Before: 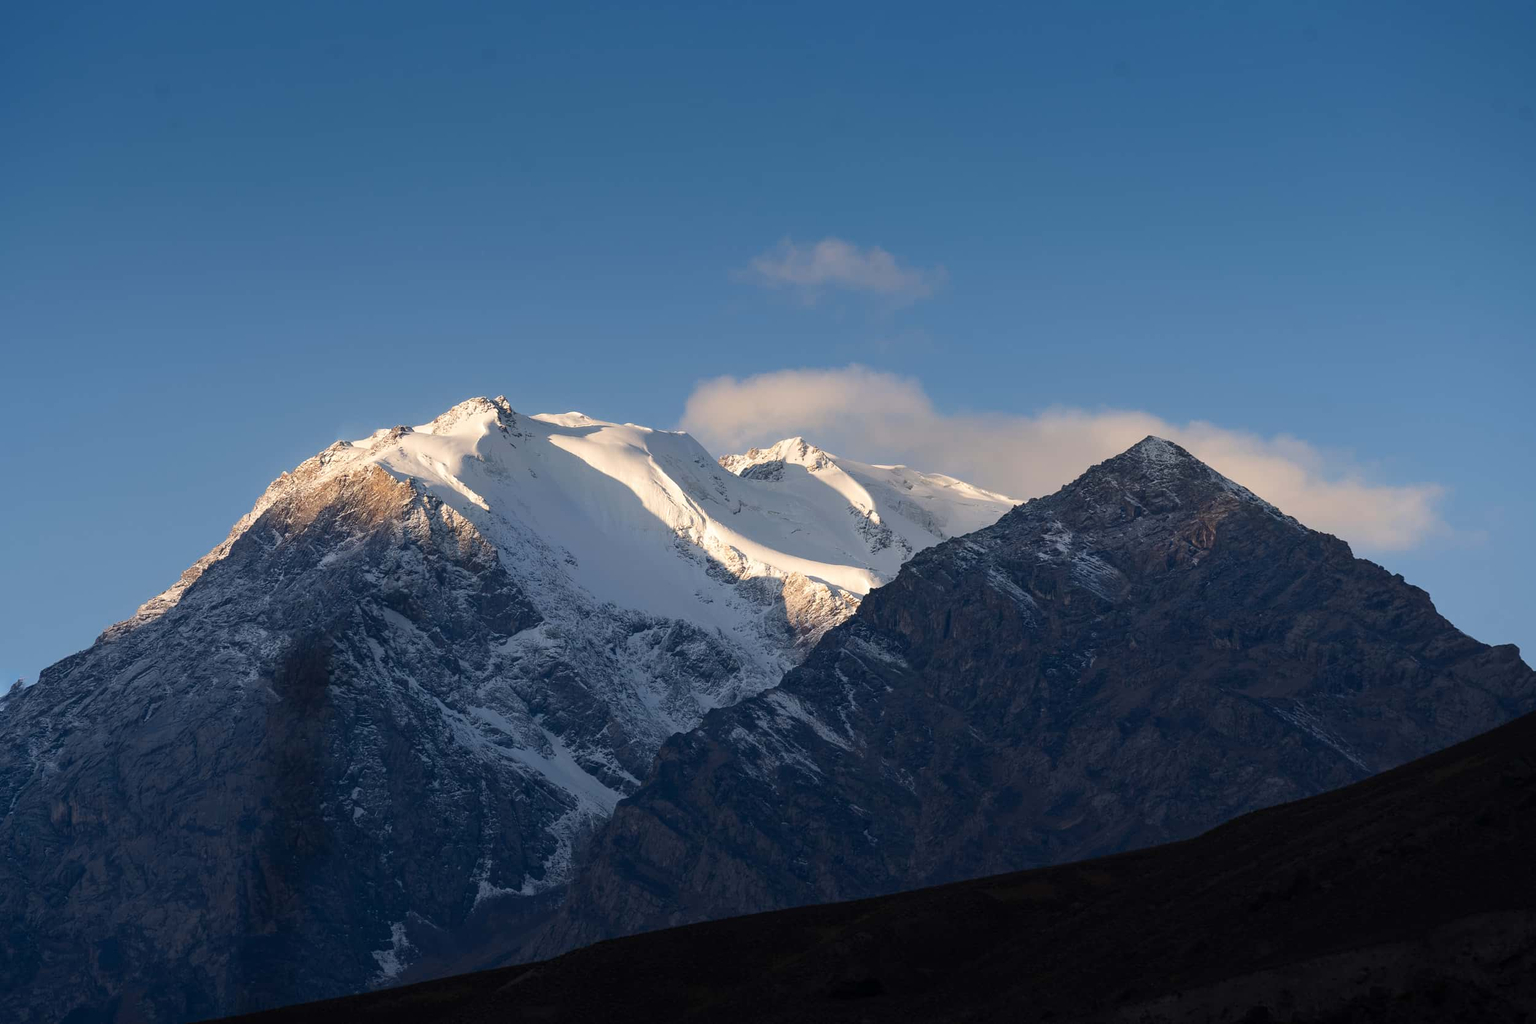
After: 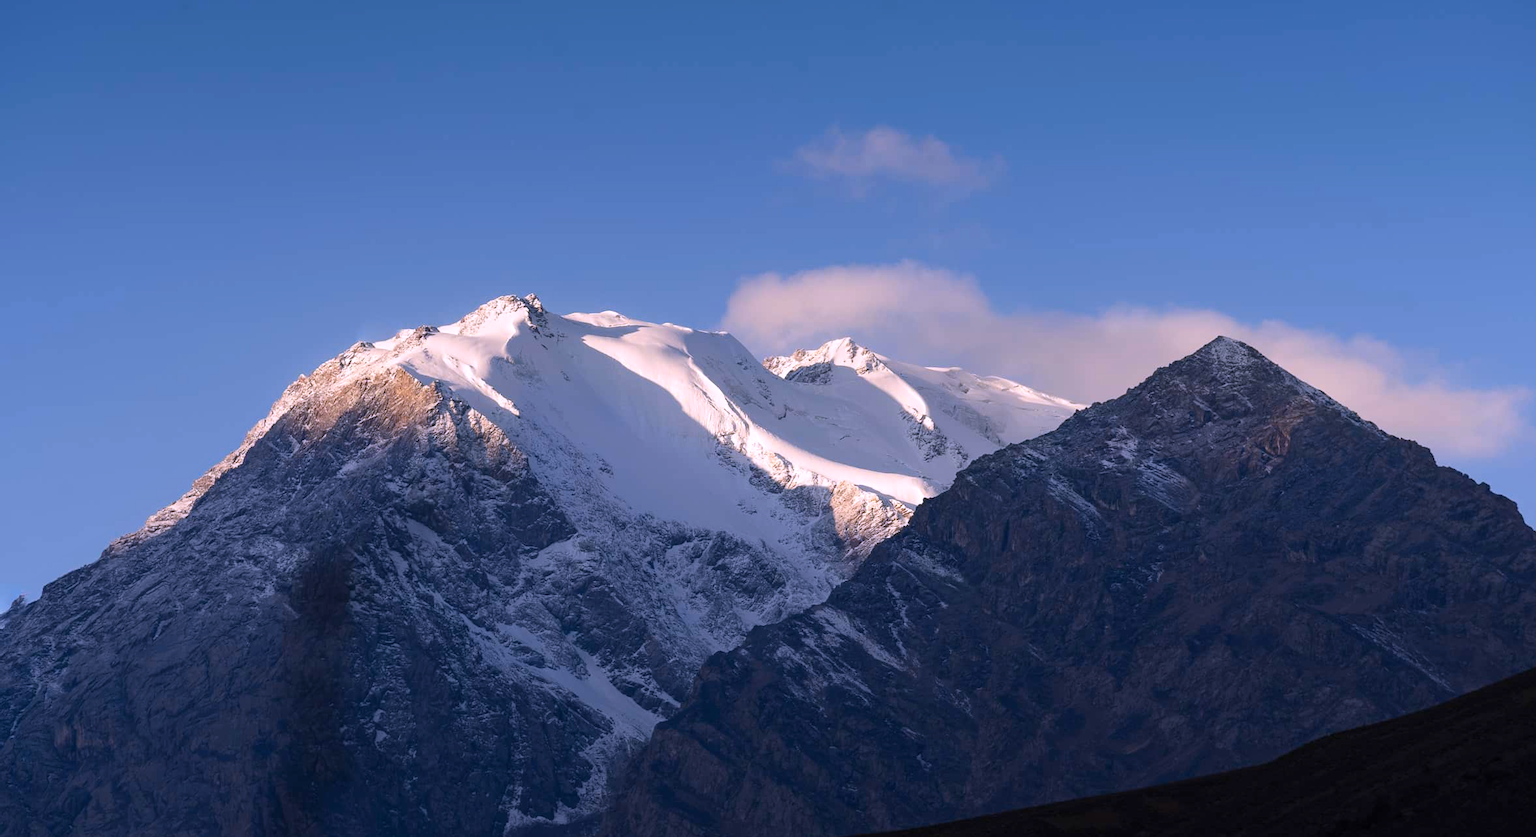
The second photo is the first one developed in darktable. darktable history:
crop and rotate: angle 0.03°, top 11.643%, right 5.651%, bottom 11.189%
white balance: red 1.042, blue 1.17
tone equalizer: on, module defaults
